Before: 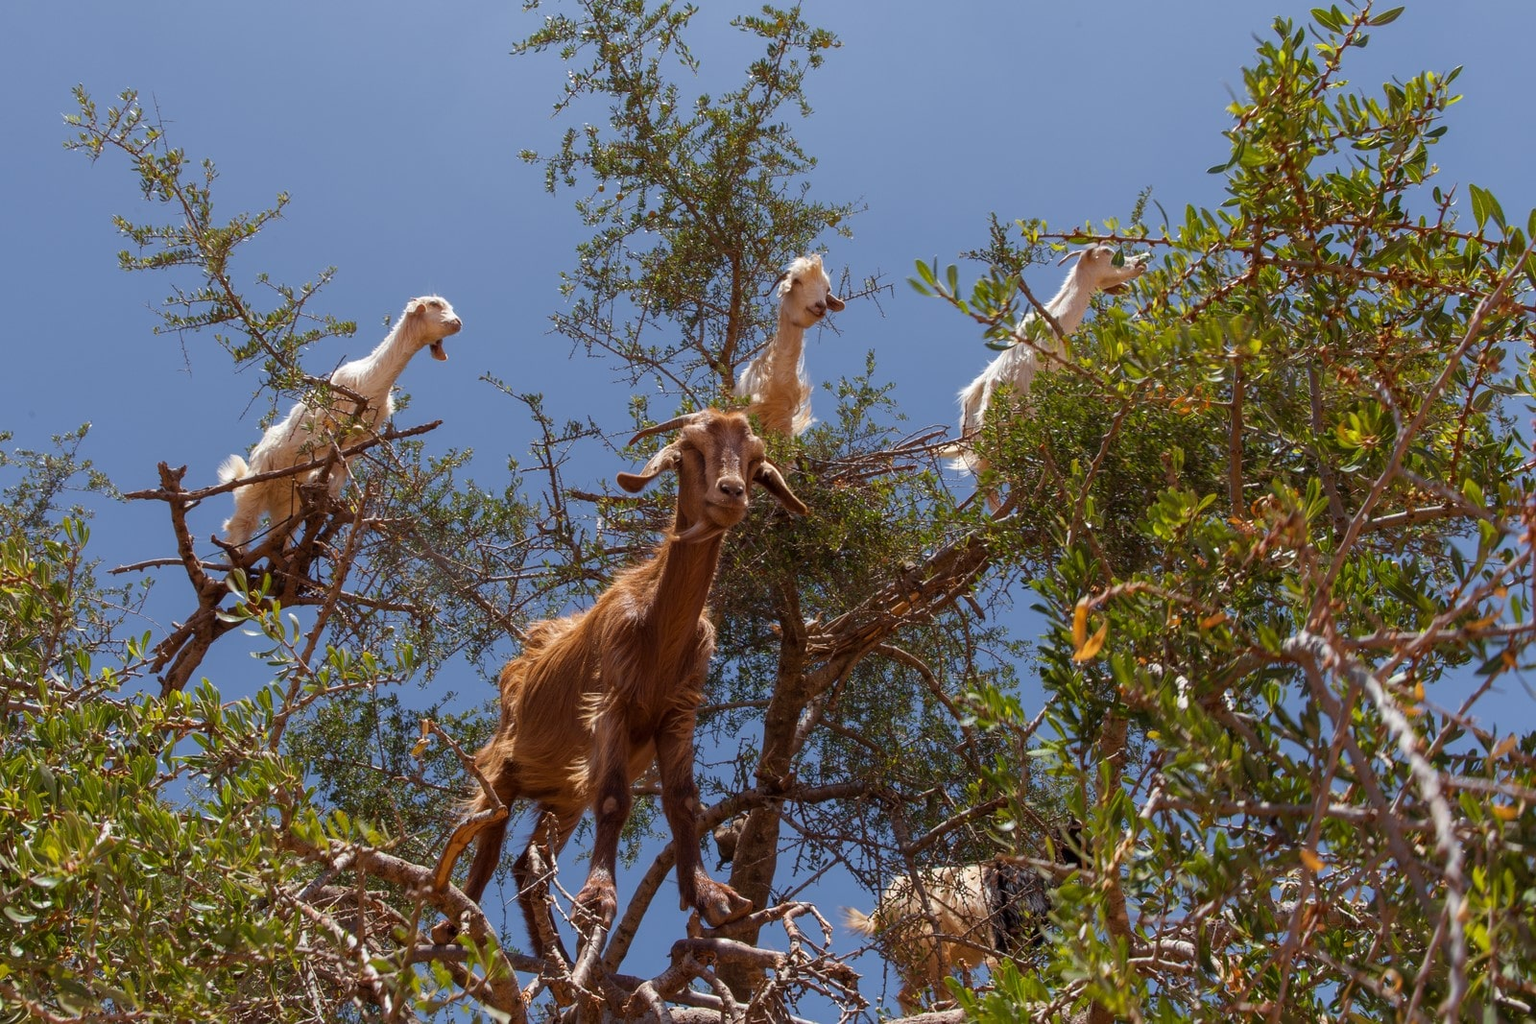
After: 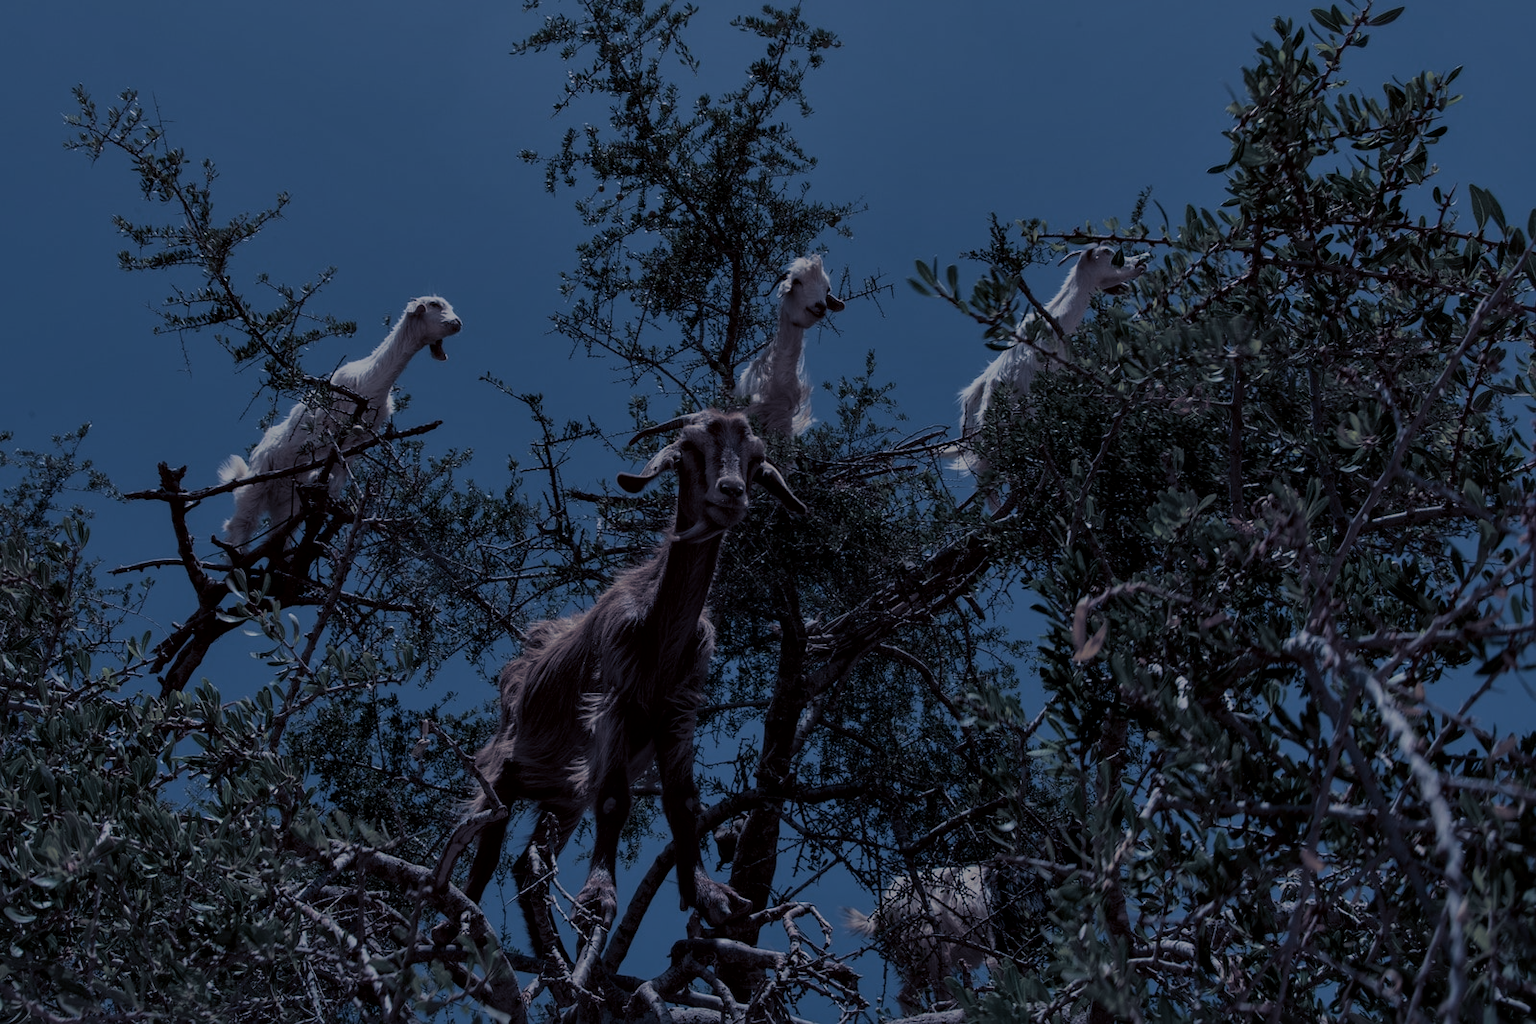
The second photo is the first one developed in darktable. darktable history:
split-toning: shadows › hue 226.8°, shadows › saturation 0.56, highlights › hue 28.8°, balance -40, compress 0%
exposure: exposure -2.002 EV, compensate highlight preservation false
color balance rgb: perceptual saturation grading › global saturation 20%, perceptual saturation grading › highlights -25%, perceptual saturation grading › shadows 50%
local contrast: mode bilateral grid, contrast 25, coarseness 60, detail 151%, midtone range 0.2
